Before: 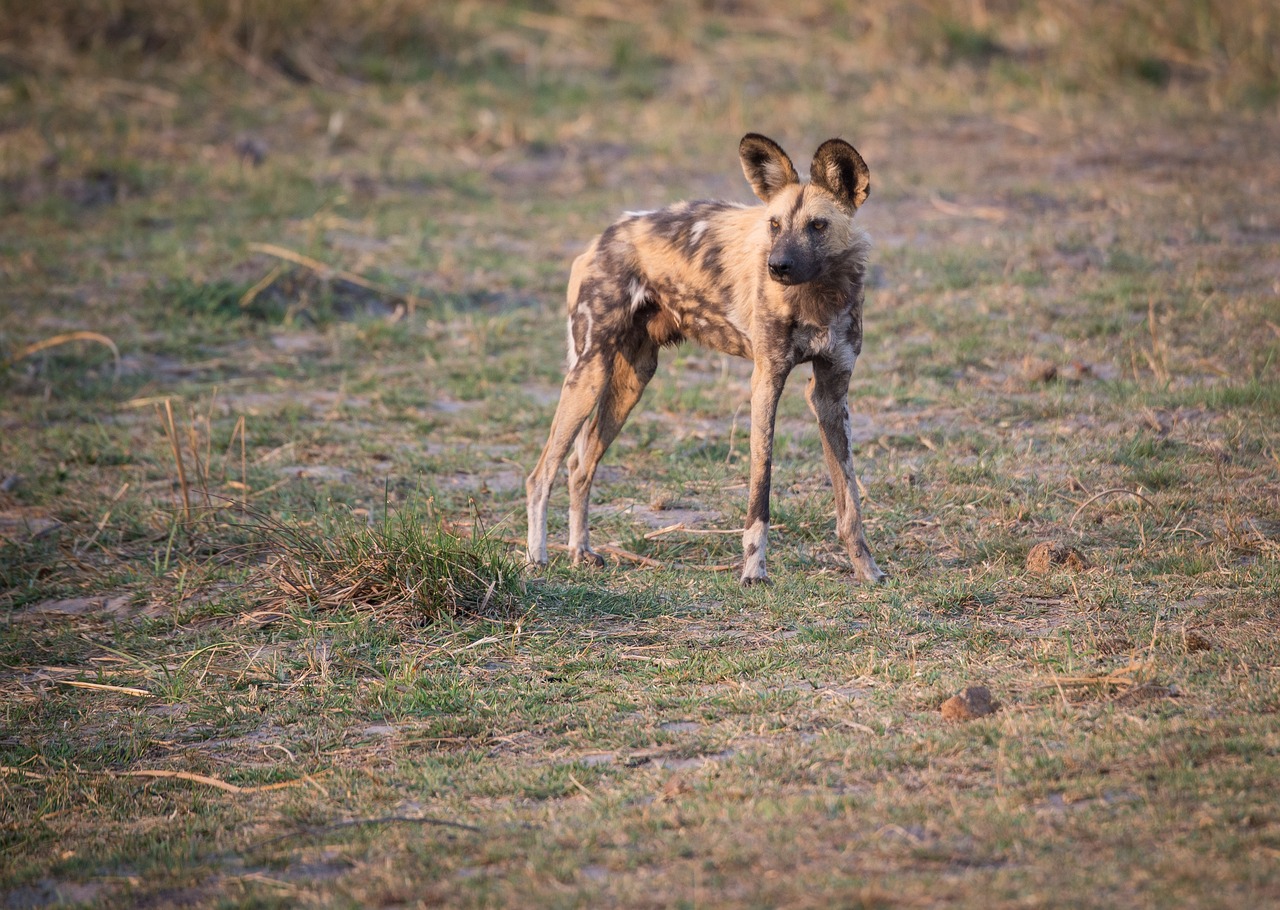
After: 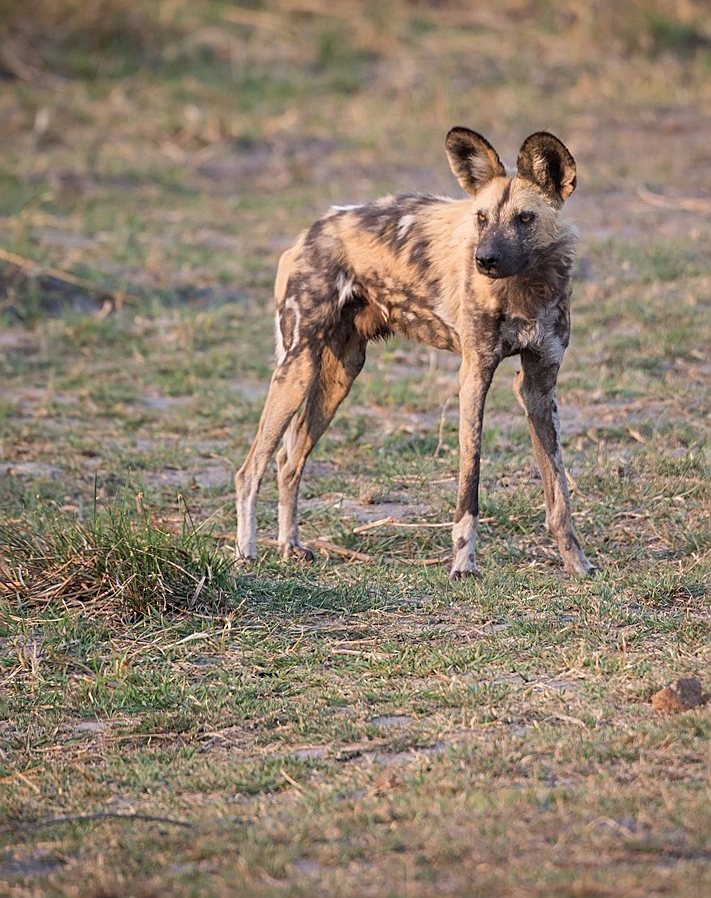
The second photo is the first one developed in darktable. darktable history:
crop and rotate: left 22.516%, right 21.234%
sharpen: on, module defaults
rotate and perspective: rotation -0.45°, automatic cropping original format, crop left 0.008, crop right 0.992, crop top 0.012, crop bottom 0.988
